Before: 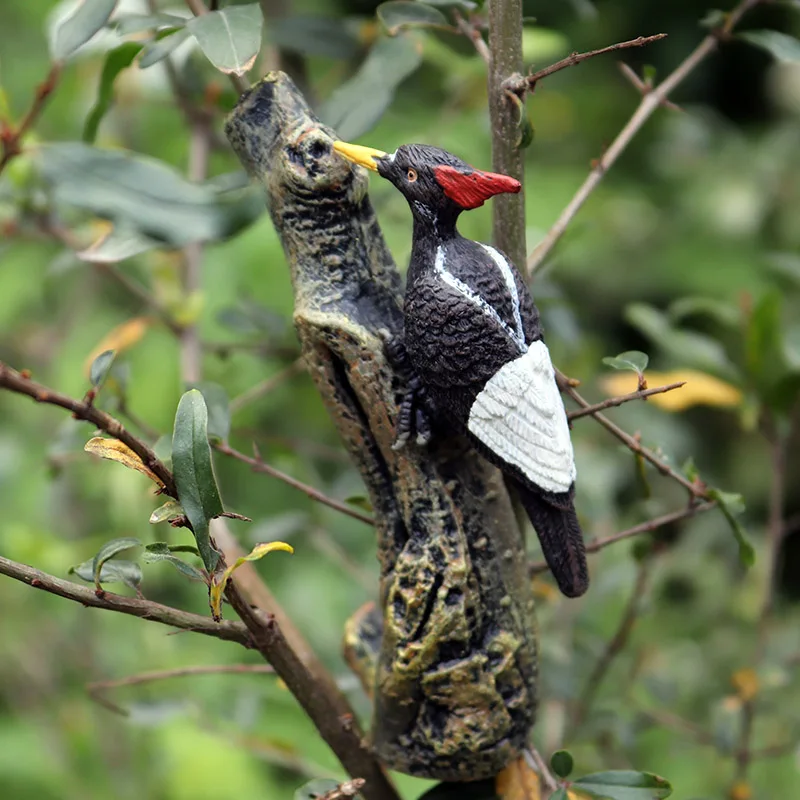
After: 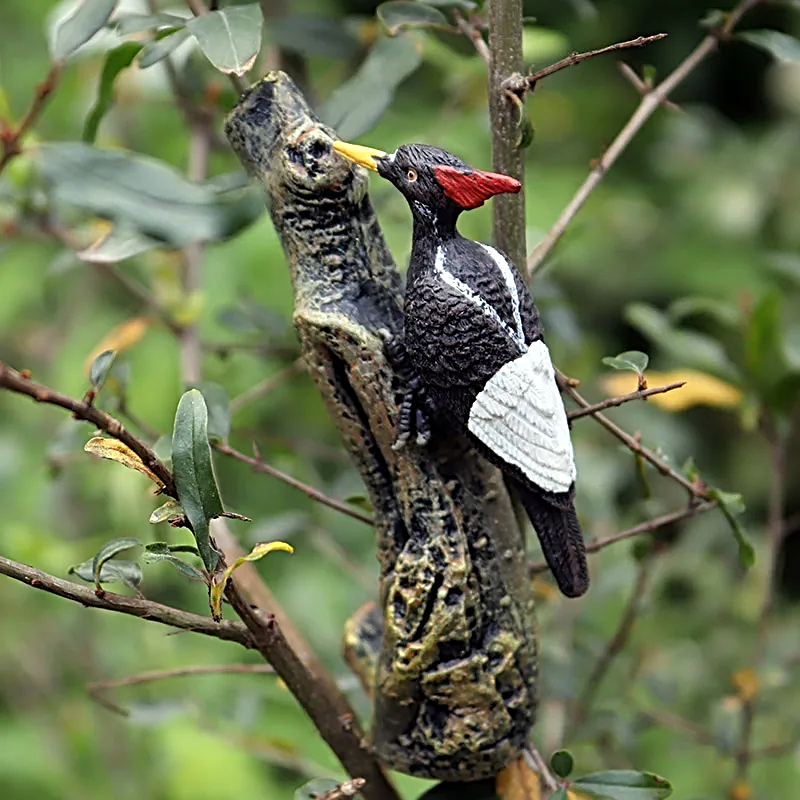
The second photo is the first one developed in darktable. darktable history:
sharpen: radius 2.643, amount 0.671
